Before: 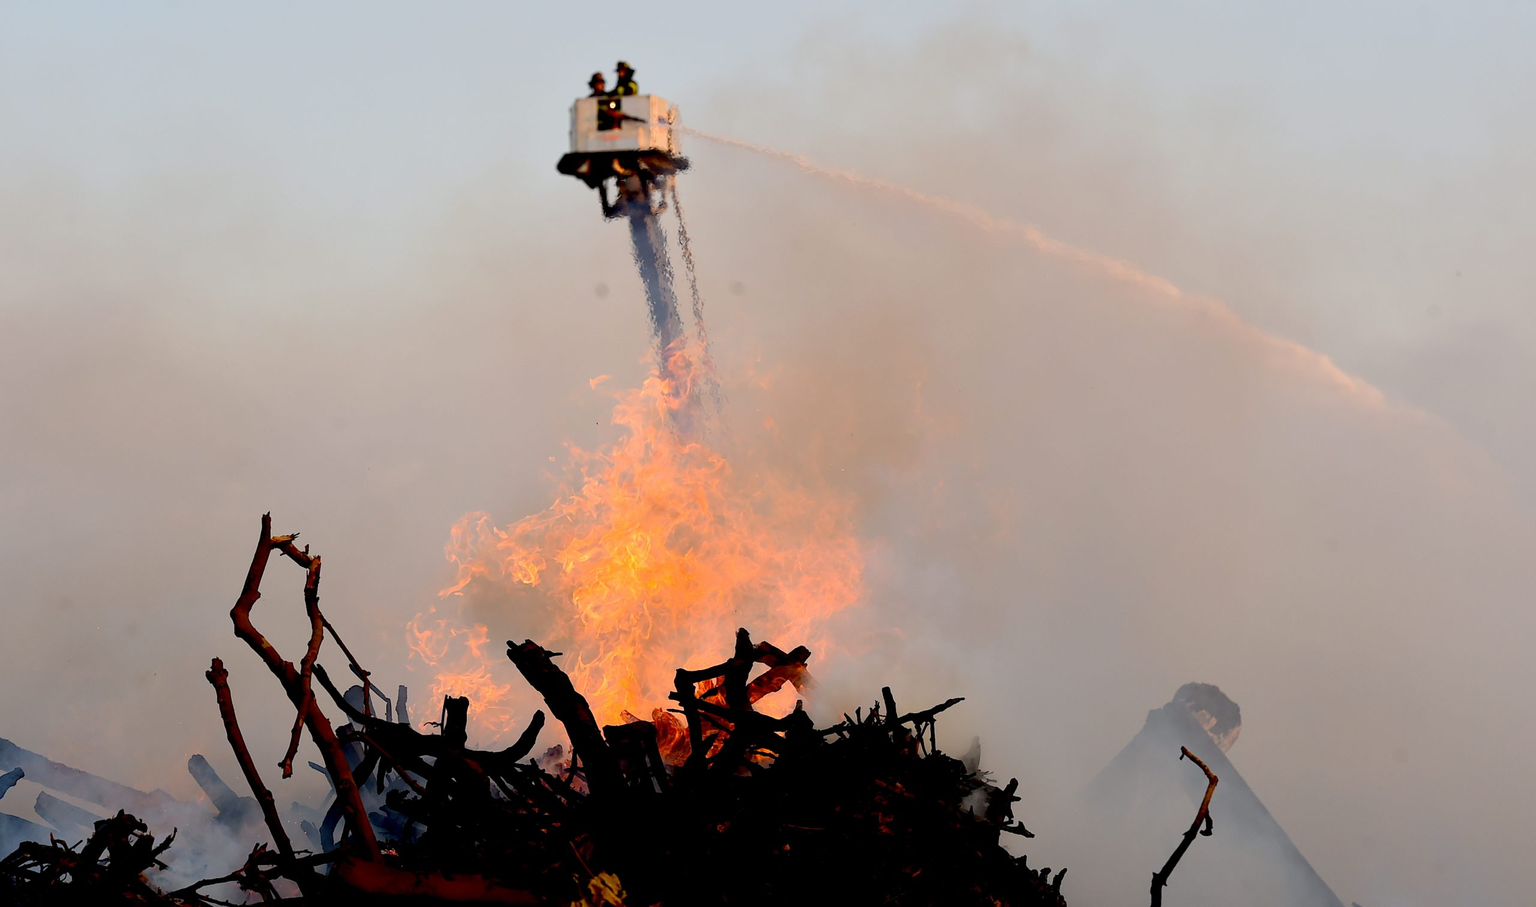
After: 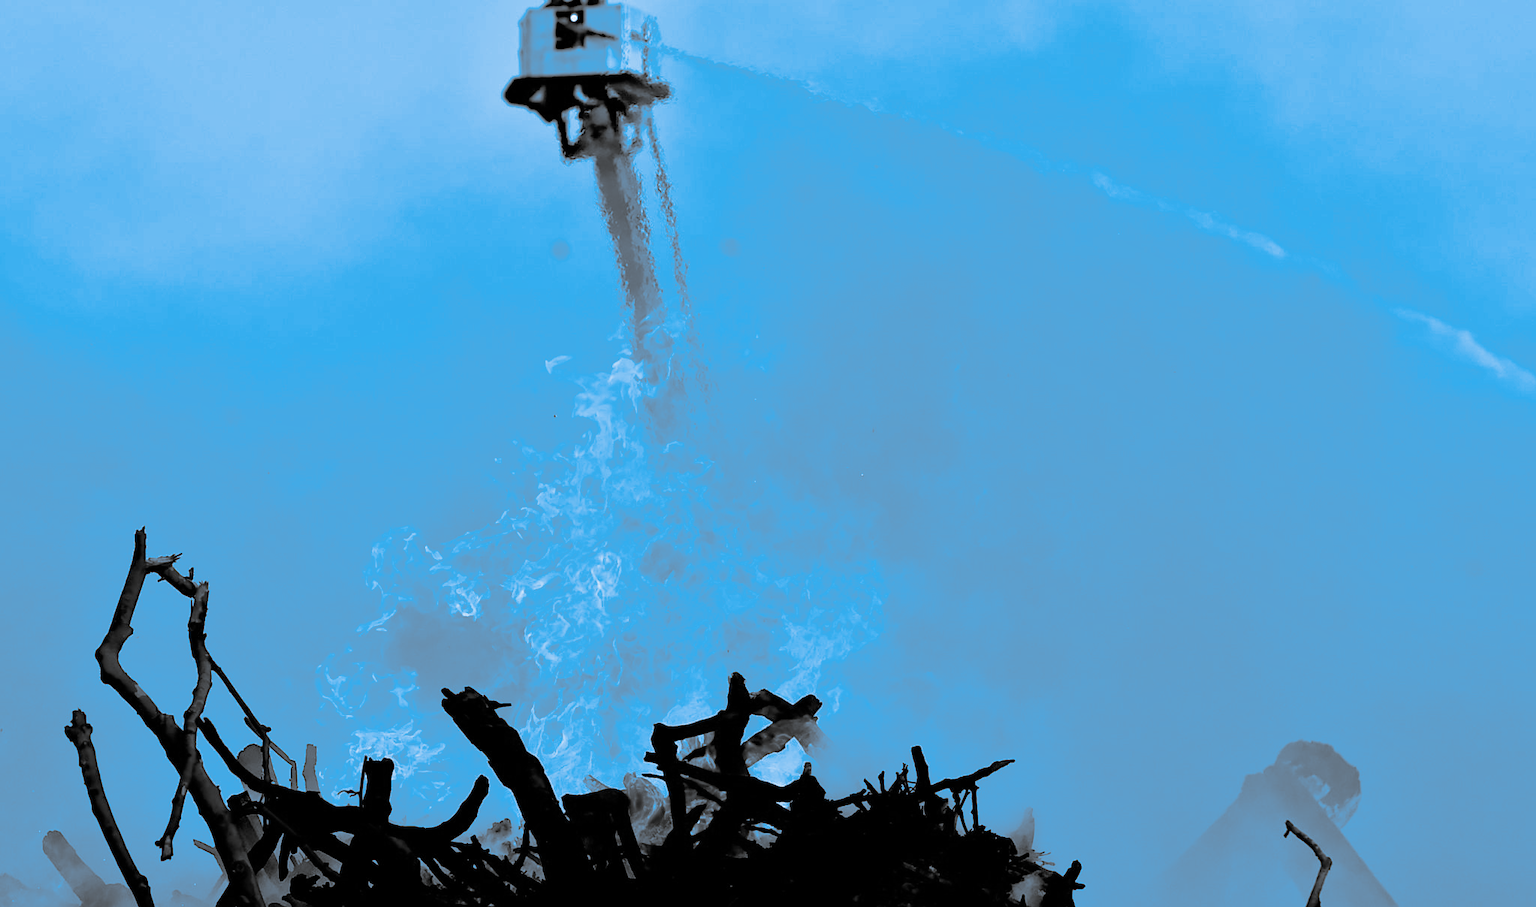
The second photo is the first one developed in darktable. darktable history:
tone equalizer: -7 EV 0.15 EV, -6 EV 0.6 EV, -5 EV 1.15 EV, -4 EV 1.33 EV, -3 EV 1.15 EV, -2 EV 0.6 EV, -1 EV 0.15 EV, mask exposure compensation -0.5 EV
split-toning: shadows › hue 220°, shadows › saturation 0.64, highlights › hue 220°, highlights › saturation 0.64, balance 0, compress 5.22%
color contrast: green-magenta contrast 0, blue-yellow contrast 0
crop and rotate: left 10.071%, top 10.071%, right 10.02%, bottom 10.02%
levels: levels [0, 0.498, 1]
